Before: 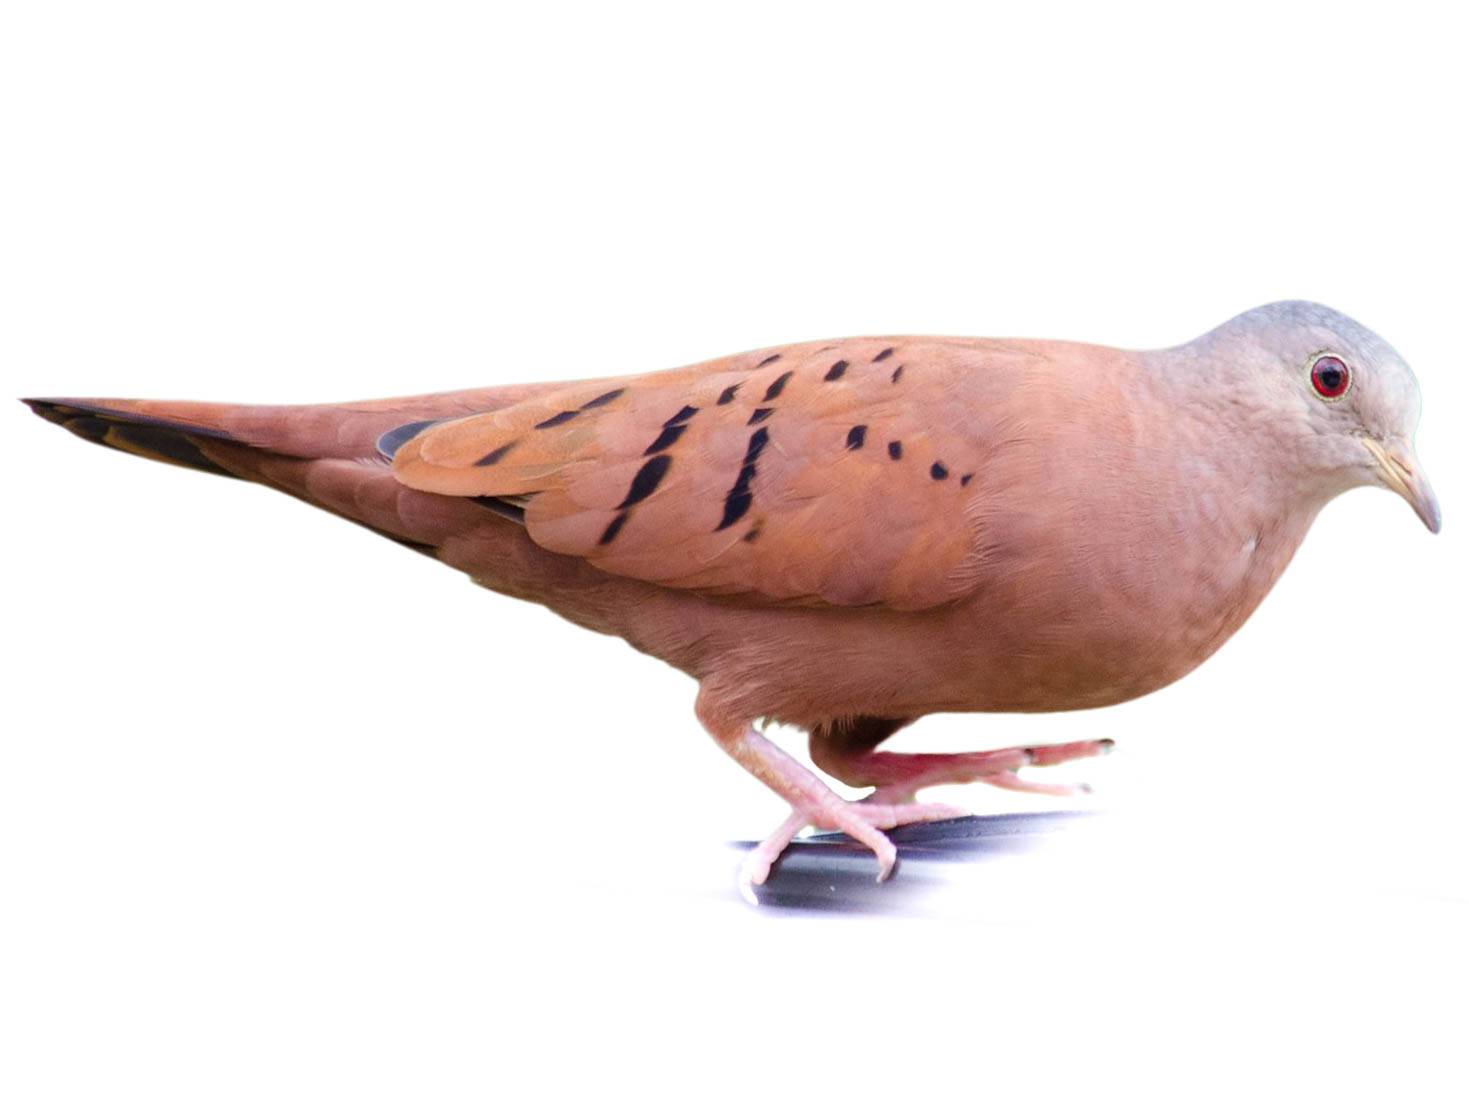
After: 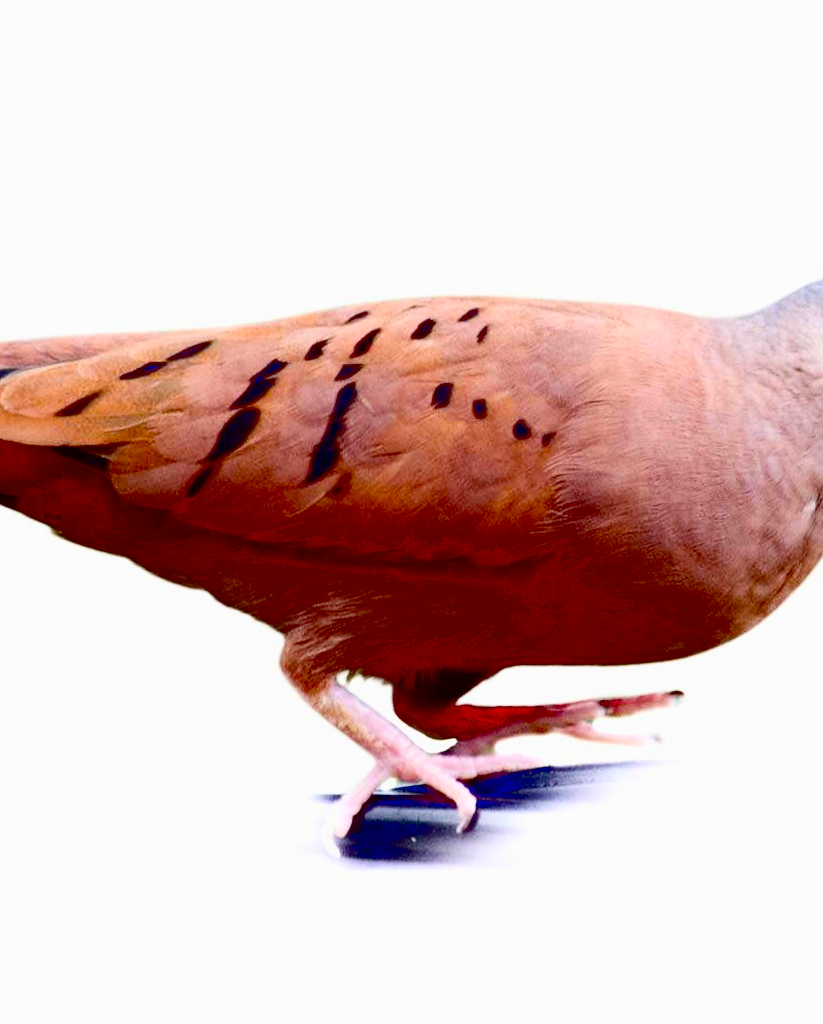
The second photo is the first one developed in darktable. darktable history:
exposure: black level correction 0.1, exposure -0.092 EV, compensate highlight preservation false
crop: left 31.458%, top 0%, right 11.876%
contrast brightness saturation: contrast 0.28
rotate and perspective: rotation 0.679°, lens shift (horizontal) 0.136, crop left 0.009, crop right 0.991, crop top 0.078, crop bottom 0.95
